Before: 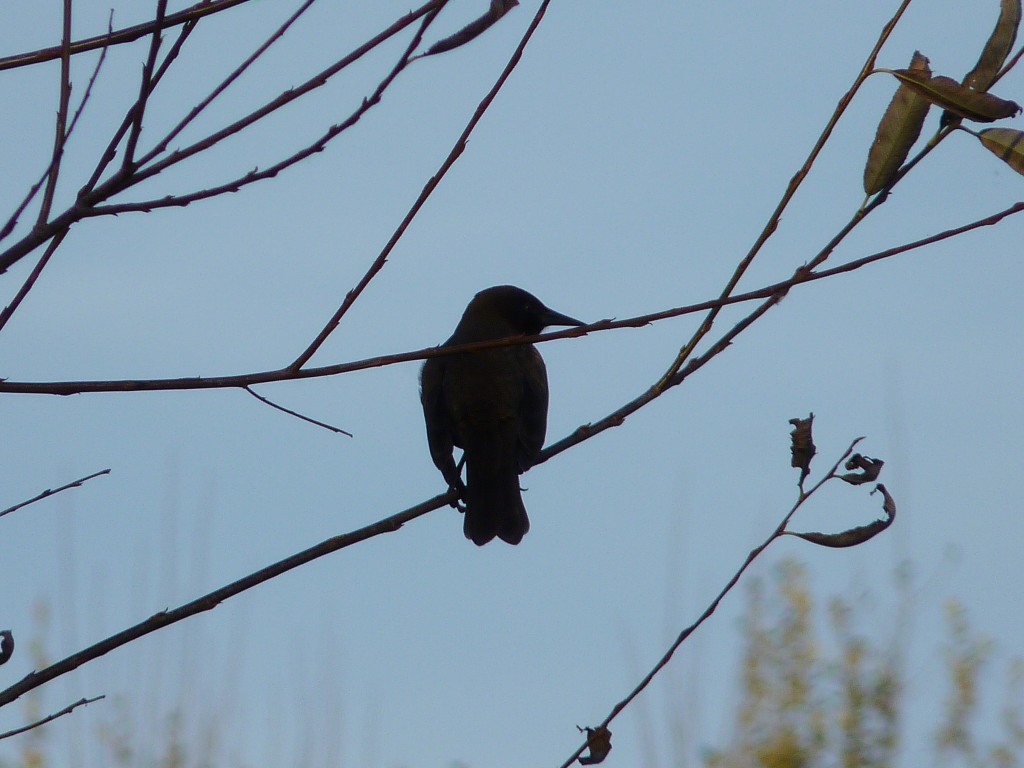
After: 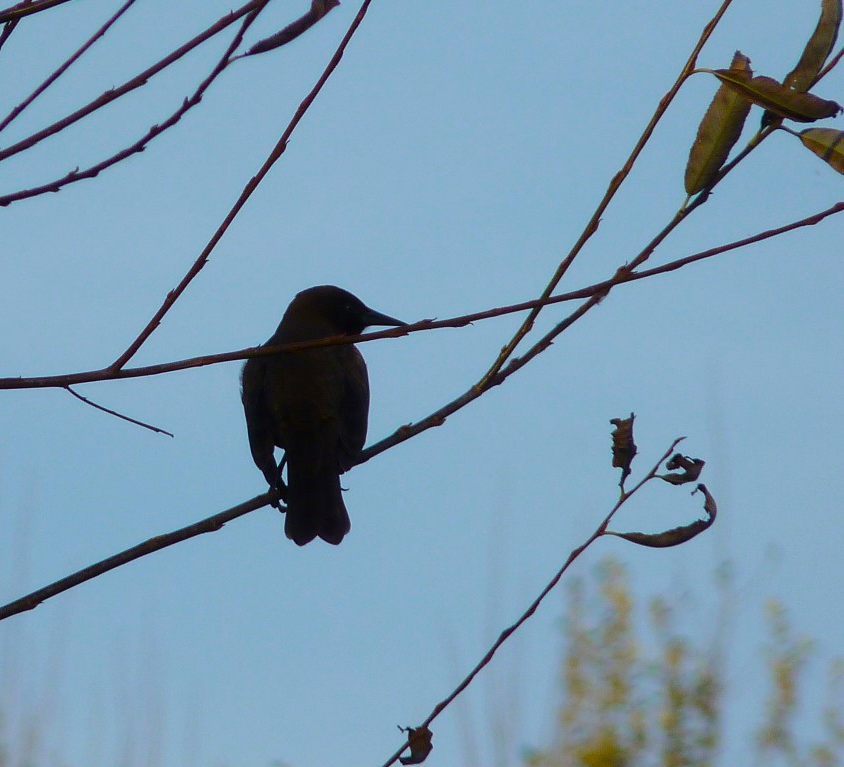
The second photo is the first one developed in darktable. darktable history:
color balance rgb: perceptual saturation grading › global saturation 25.719%, global vibrance 20%
crop: left 17.548%, bottom 0.02%
